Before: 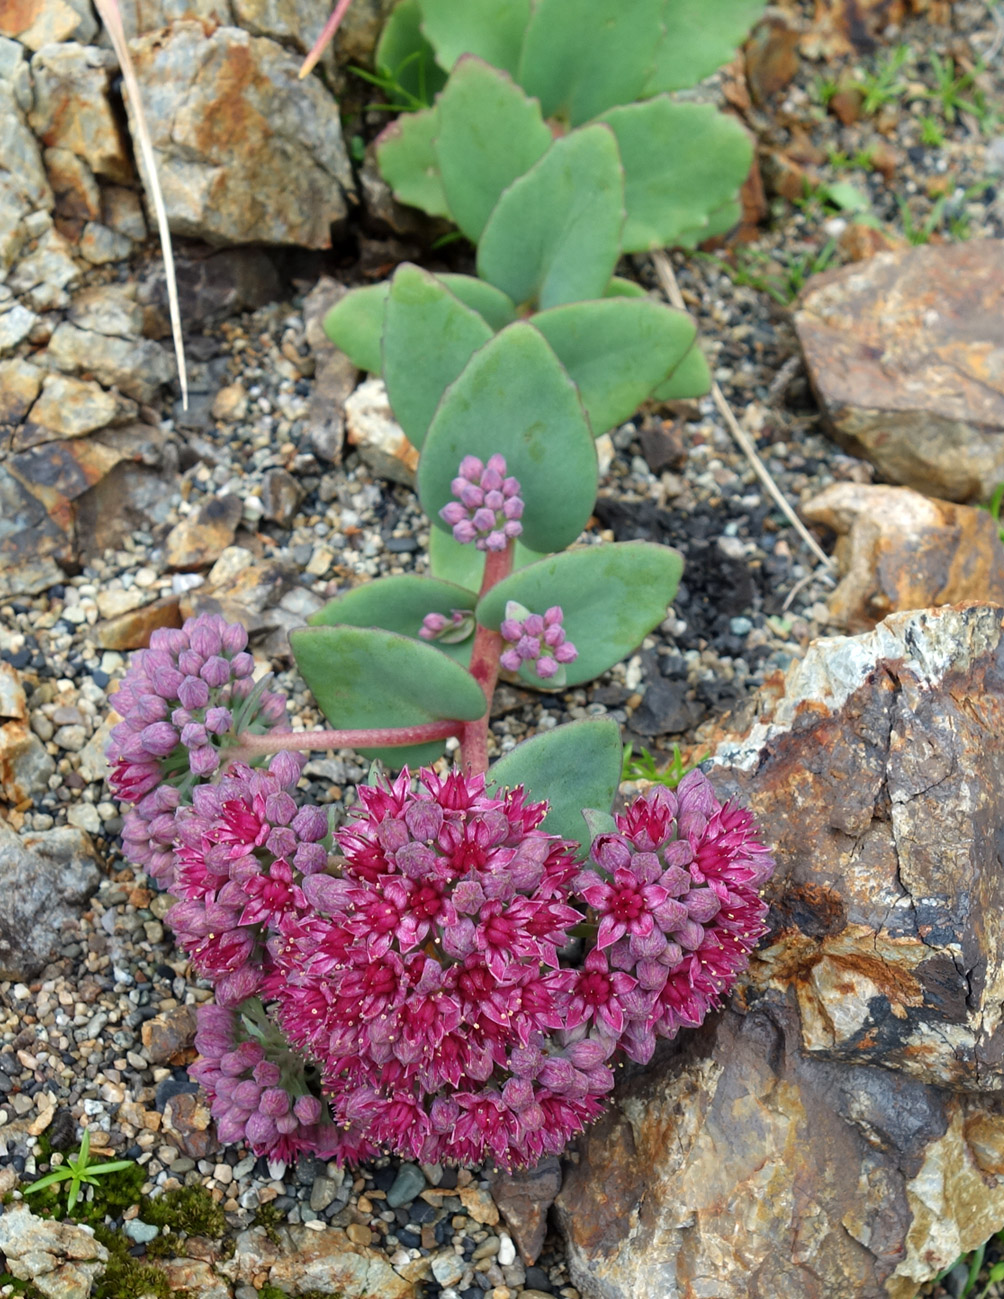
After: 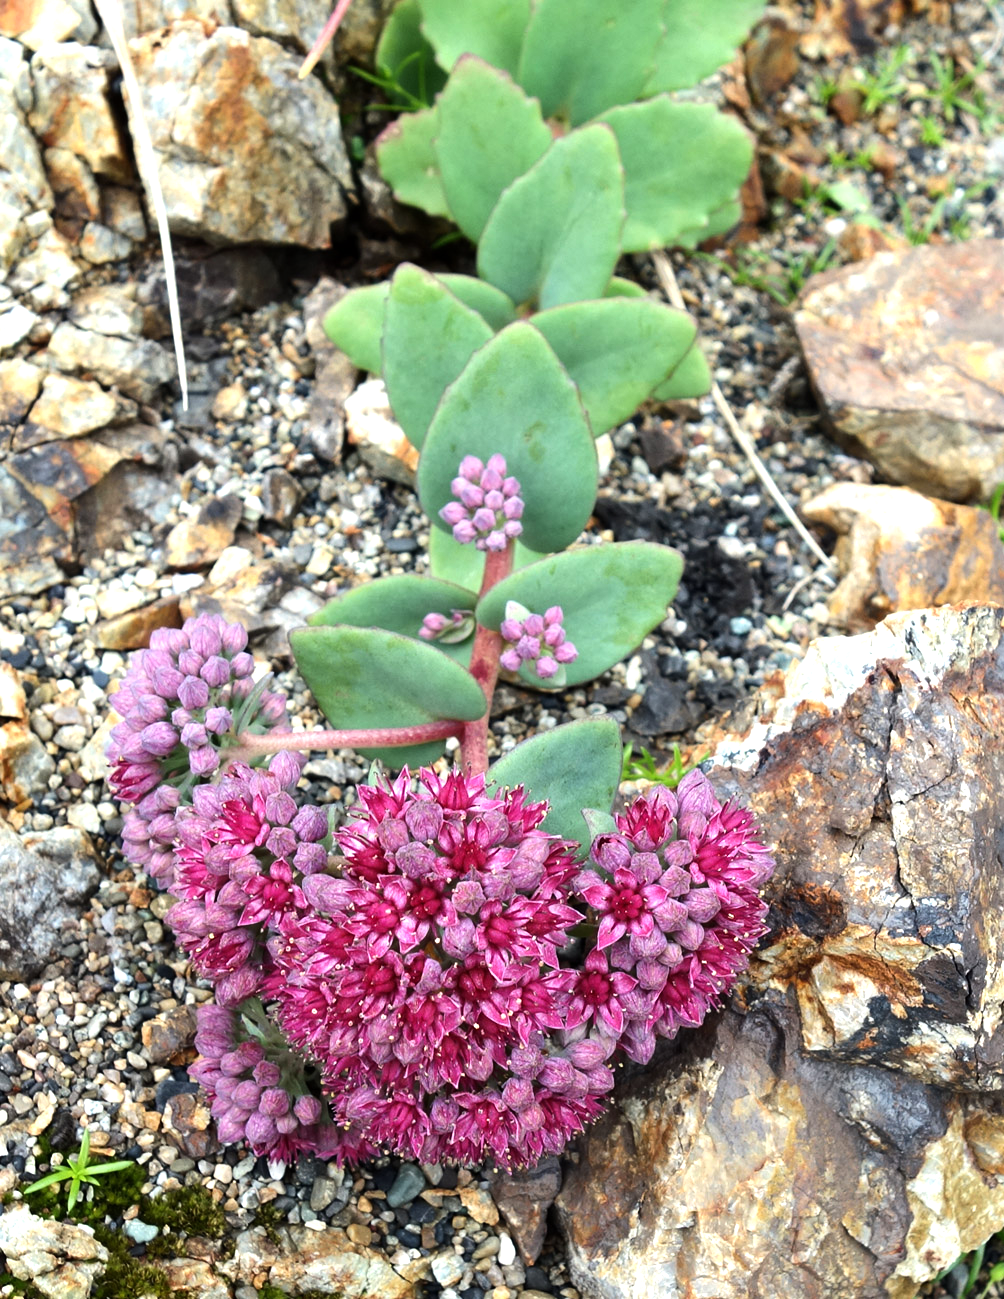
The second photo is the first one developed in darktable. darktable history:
exposure: exposure 0.203 EV, compensate highlight preservation false
tone equalizer: -8 EV -0.781 EV, -7 EV -0.683 EV, -6 EV -0.595 EV, -5 EV -0.403 EV, -3 EV 0.392 EV, -2 EV 0.6 EV, -1 EV 0.676 EV, +0 EV 0.766 EV, edges refinement/feathering 500, mask exposure compensation -1.57 EV, preserve details no
